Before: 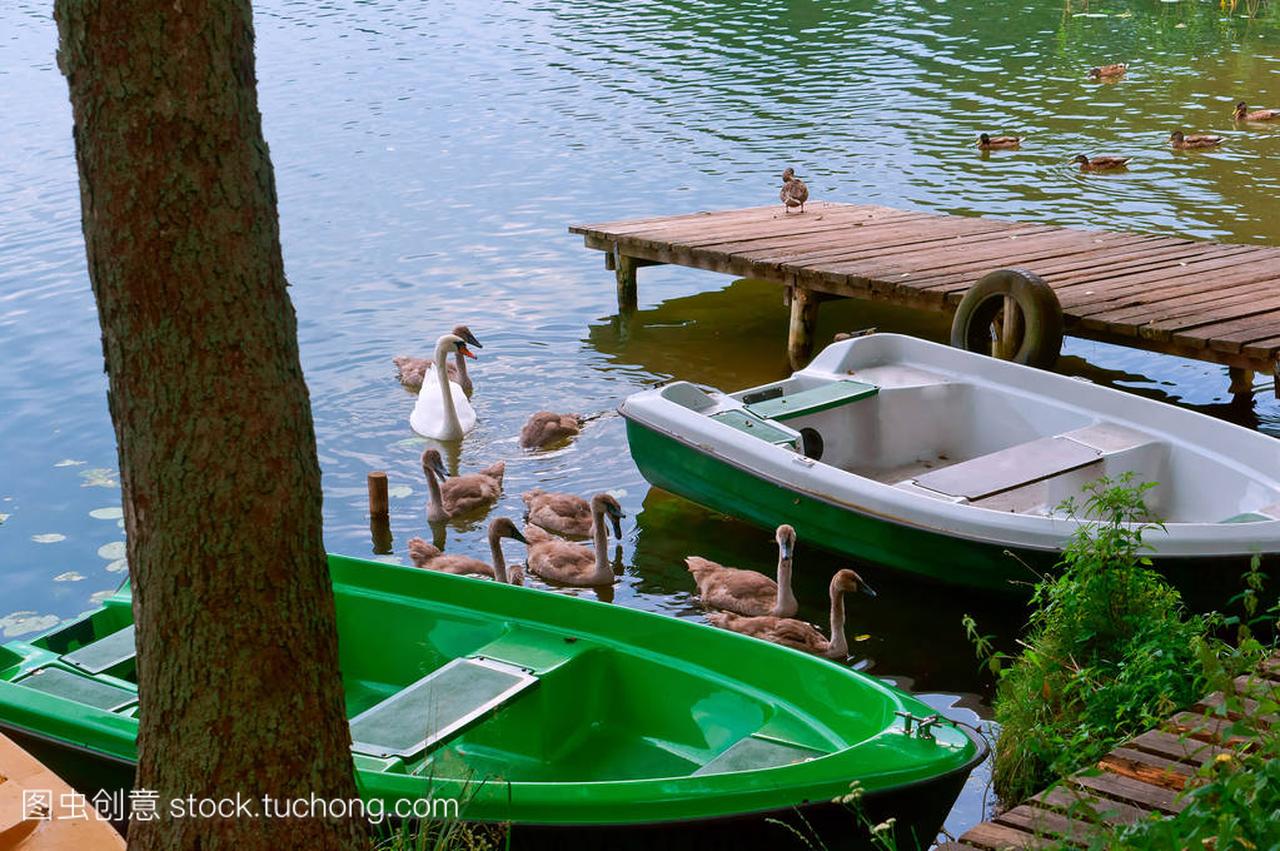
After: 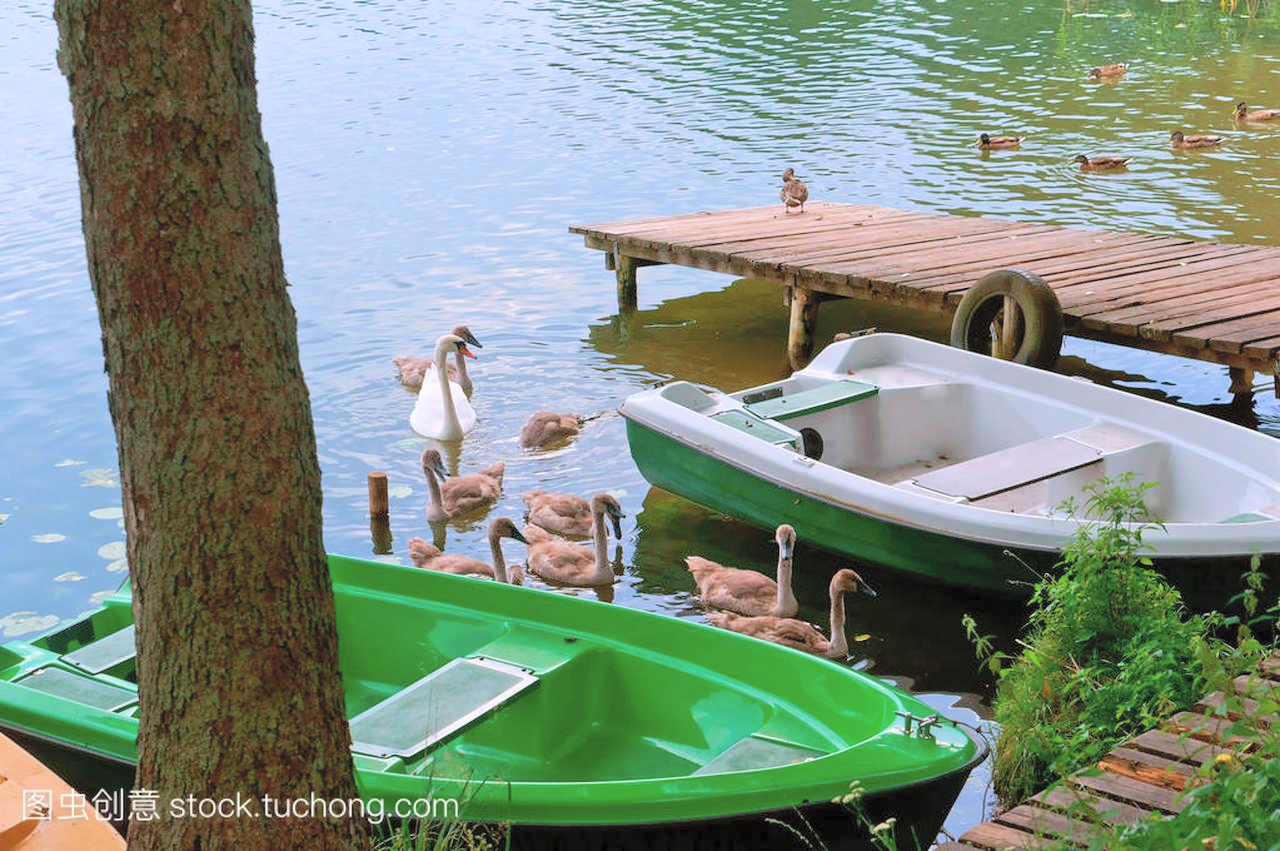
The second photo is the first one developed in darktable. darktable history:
contrast brightness saturation: brightness 0.28
white balance: emerald 1
